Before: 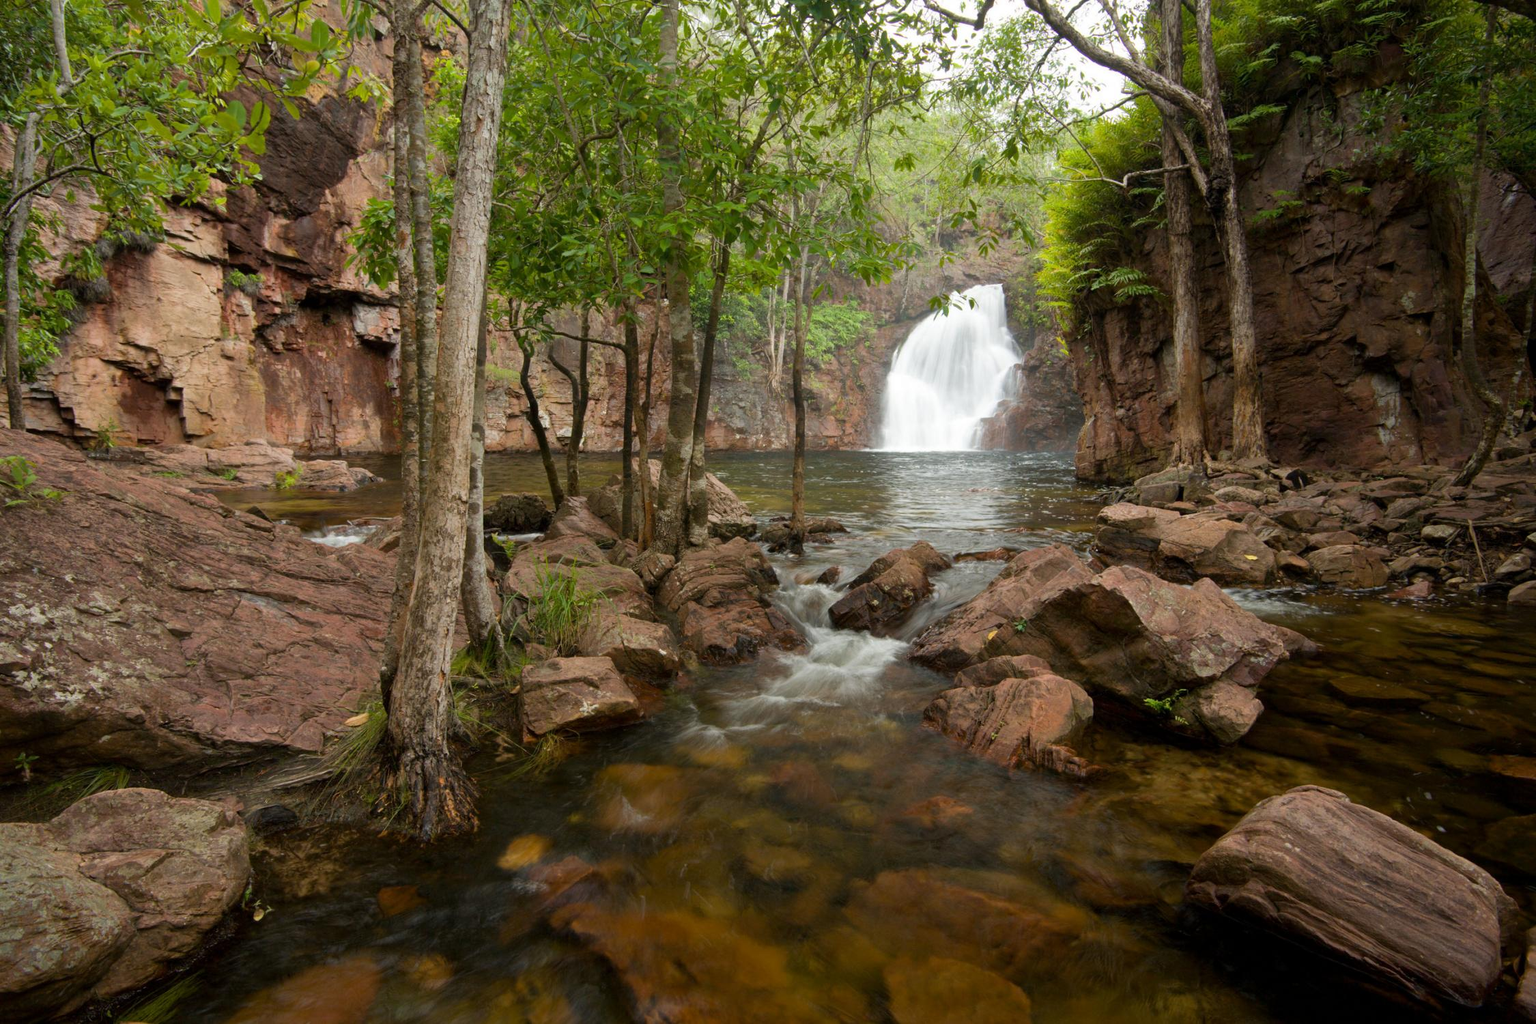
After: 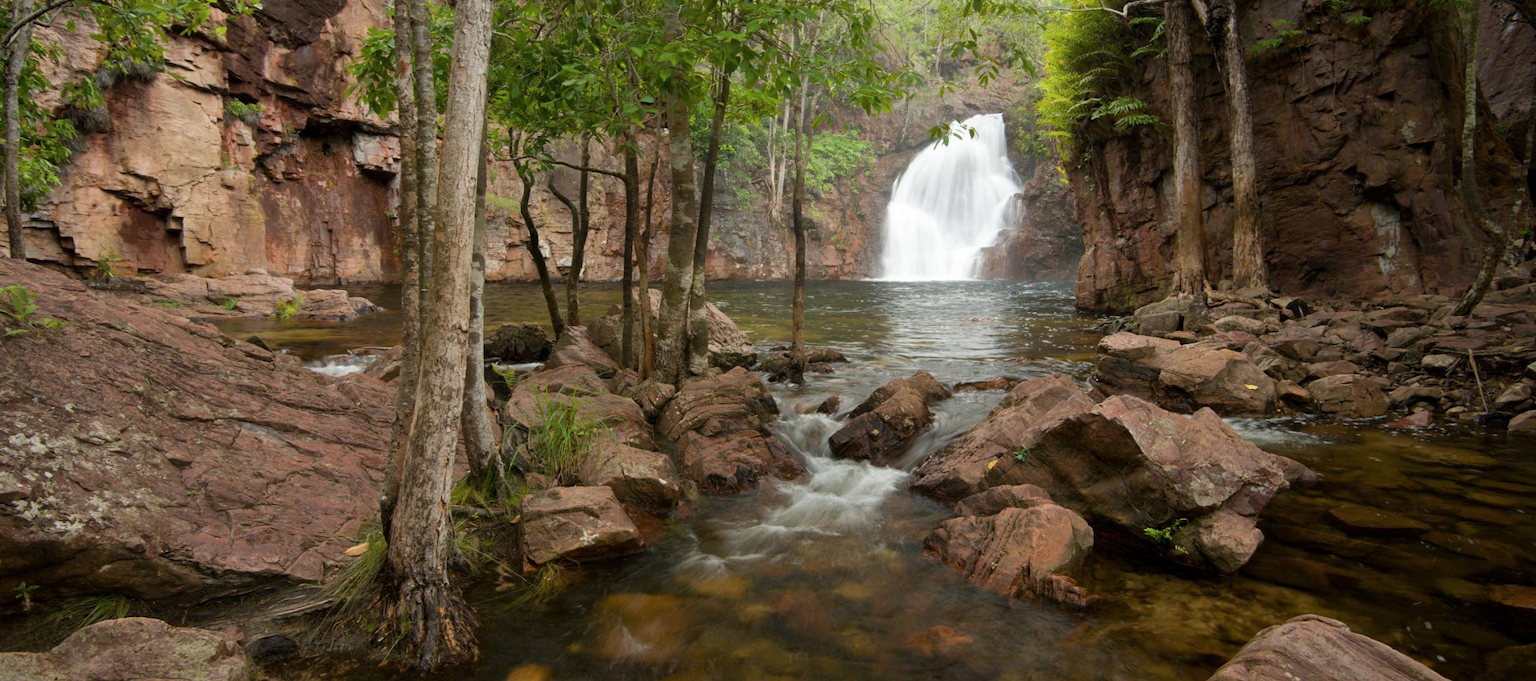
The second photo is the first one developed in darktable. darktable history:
crop: top 16.727%, bottom 16.727%
contrast brightness saturation: saturation -0.05
